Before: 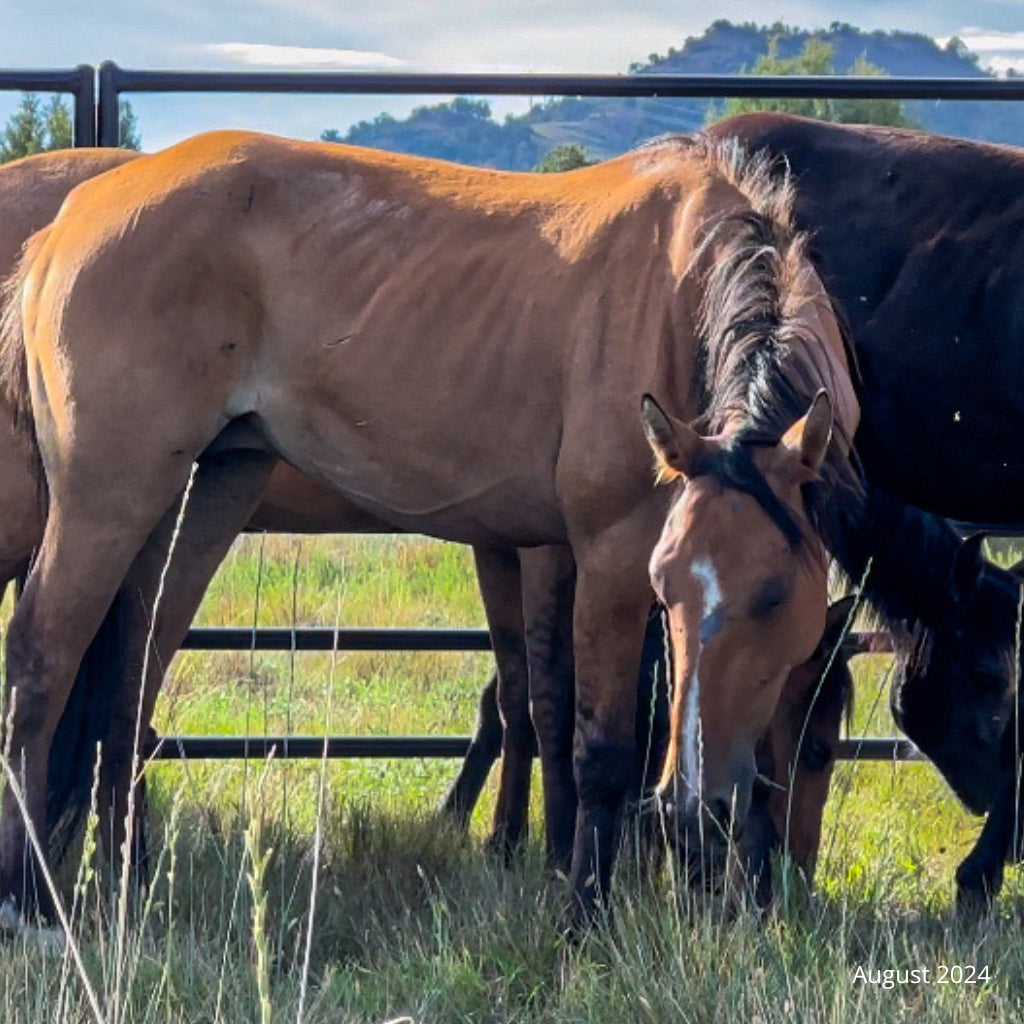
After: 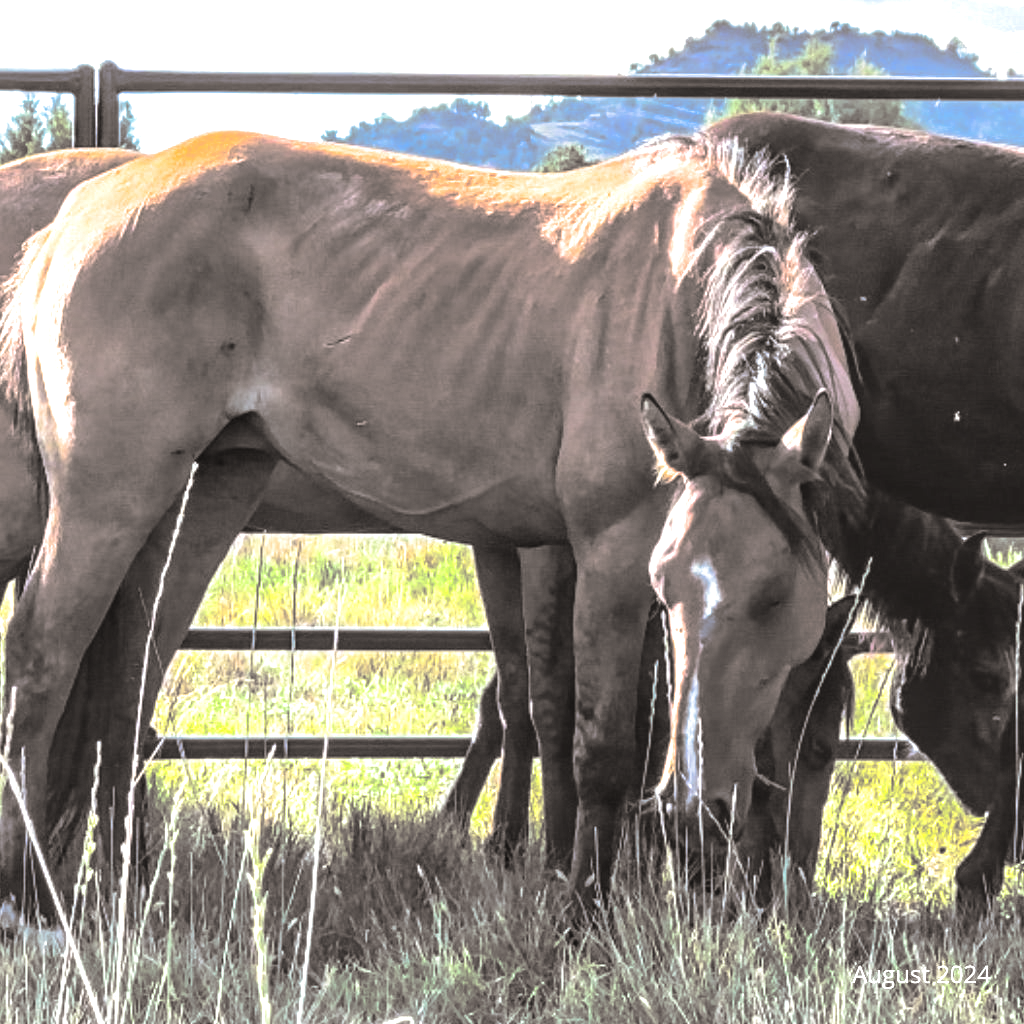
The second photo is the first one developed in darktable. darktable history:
exposure: black level correction -0.005, exposure 1.002 EV, compensate highlight preservation false
split-toning: shadows › hue 26°, shadows › saturation 0.09, highlights › hue 40°, highlights › saturation 0.18, balance -63, compress 0%
vibrance: vibrance 0%
local contrast: detail 130%
